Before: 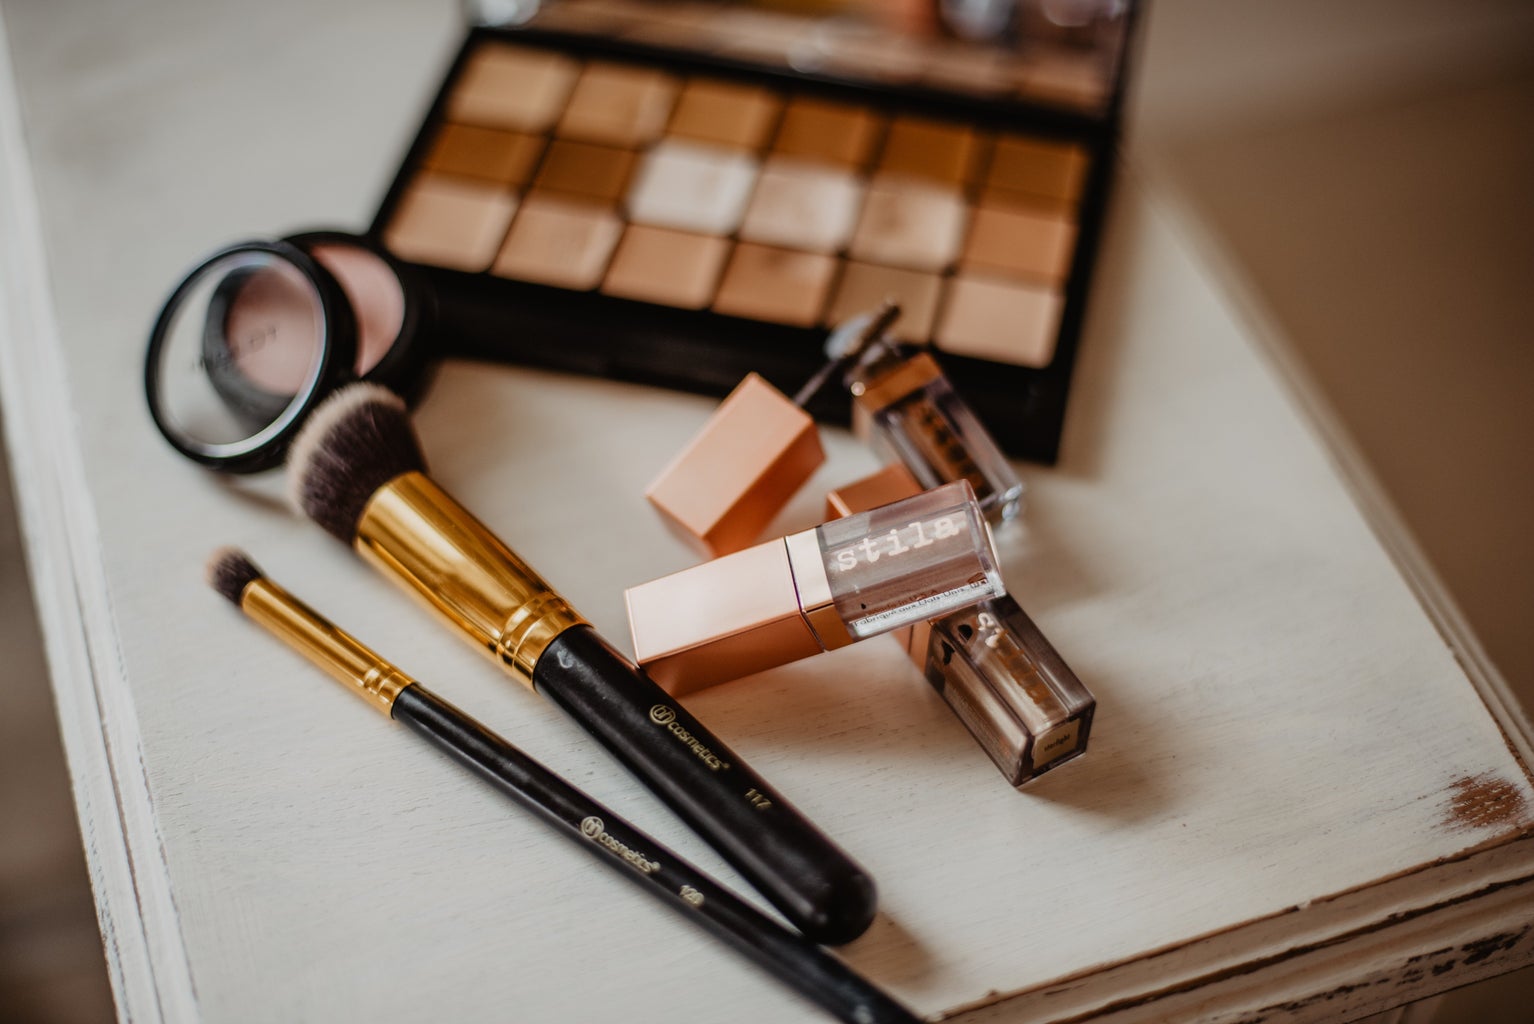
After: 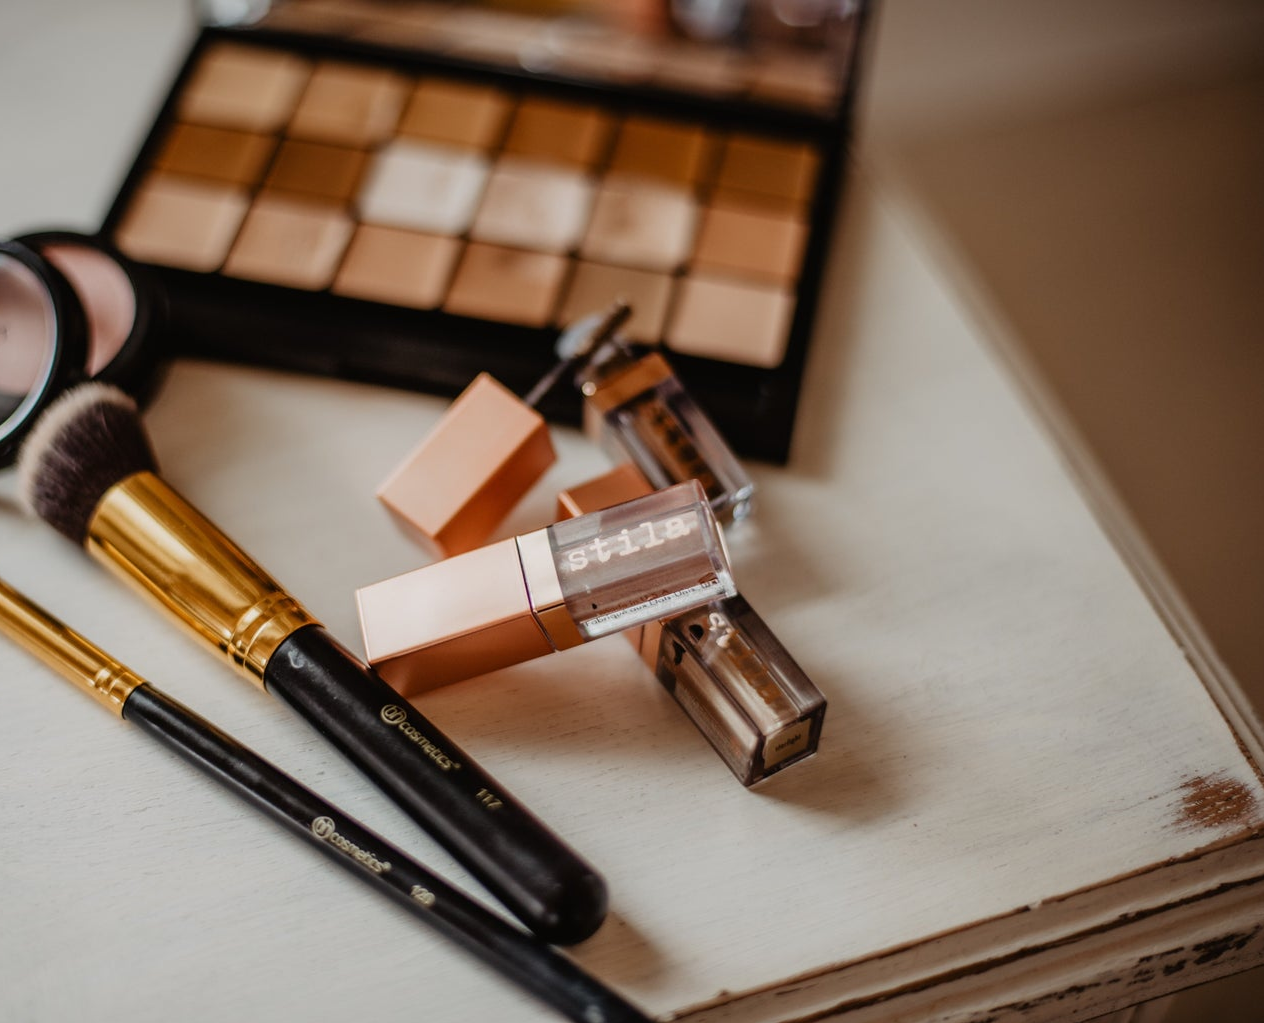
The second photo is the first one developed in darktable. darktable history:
crop: left 17.582%, bottom 0.031%
